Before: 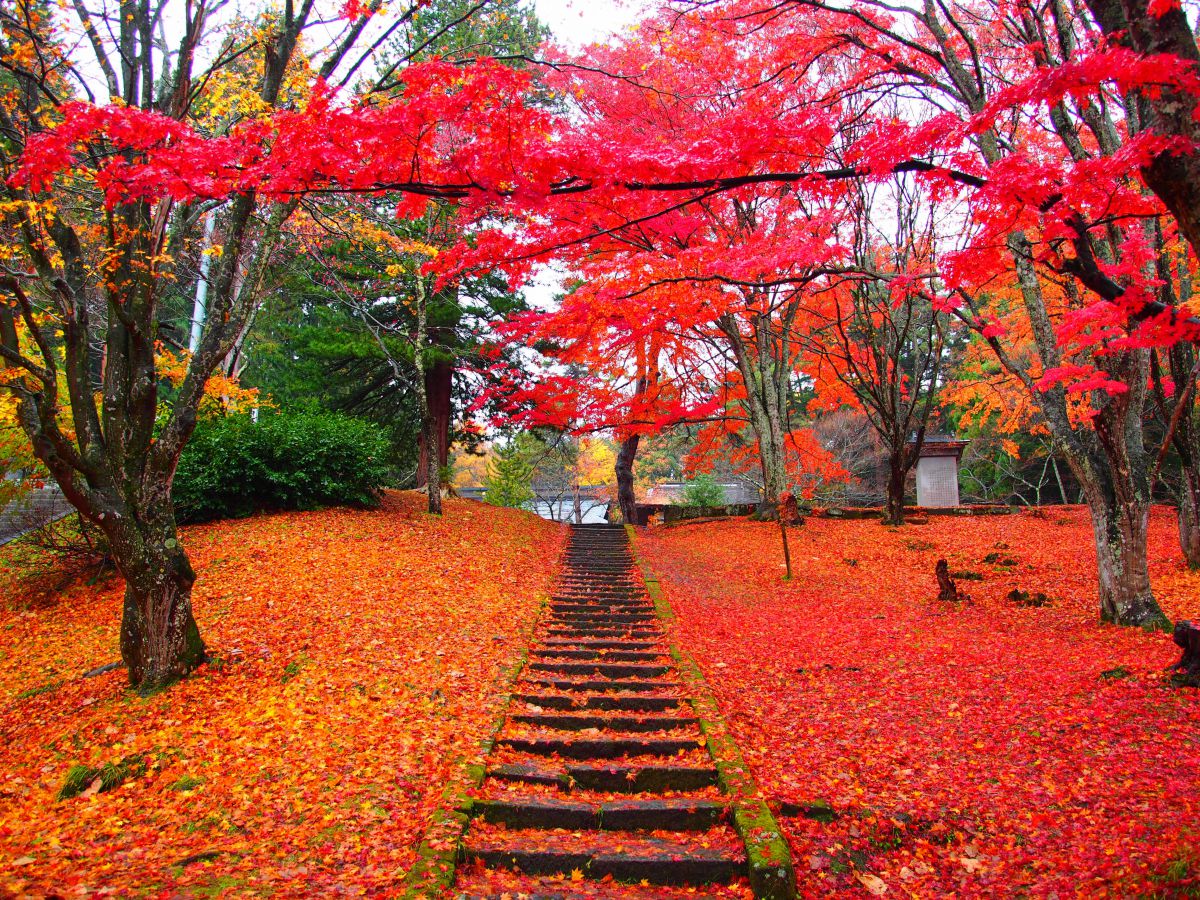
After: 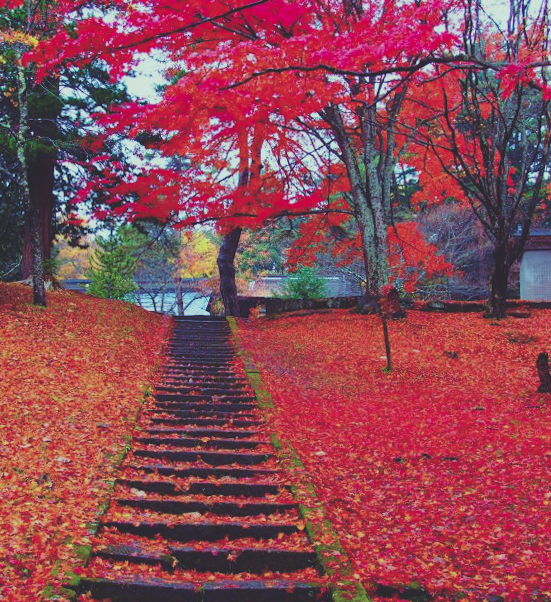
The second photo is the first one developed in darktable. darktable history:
crop: left 31.379%, top 24.658%, right 20.326%, bottom 6.628%
rotate and perspective: rotation 0.074°, lens shift (vertical) 0.096, lens shift (horizontal) -0.041, crop left 0.043, crop right 0.952, crop top 0.024, crop bottom 0.979
color balance rgb: perceptual saturation grading › global saturation 20%, perceptual saturation grading › highlights -25%, perceptual saturation grading › shadows 25%
filmic rgb: white relative exposure 3.8 EV, hardness 4.35
rgb curve: curves: ch0 [(0, 0.186) (0.314, 0.284) (0.576, 0.466) (0.805, 0.691) (0.936, 0.886)]; ch1 [(0, 0.186) (0.314, 0.284) (0.581, 0.534) (0.771, 0.746) (0.936, 0.958)]; ch2 [(0, 0.216) (0.275, 0.39) (1, 1)], mode RGB, independent channels, compensate middle gray true, preserve colors none
